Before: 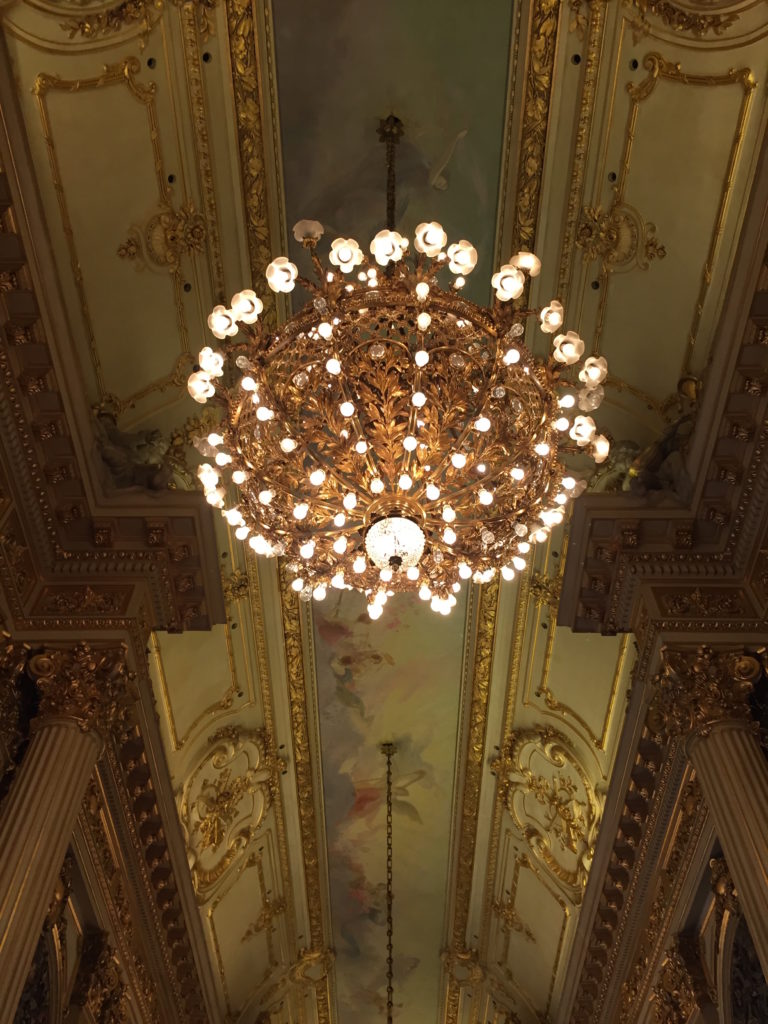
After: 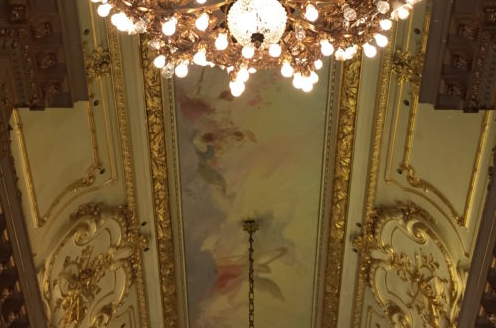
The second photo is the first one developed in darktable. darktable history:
crop: left 17.969%, top 51.086%, right 17.318%, bottom 16.87%
shadows and highlights: shadows 20.93, highlights -82.32, soften with gaussian
